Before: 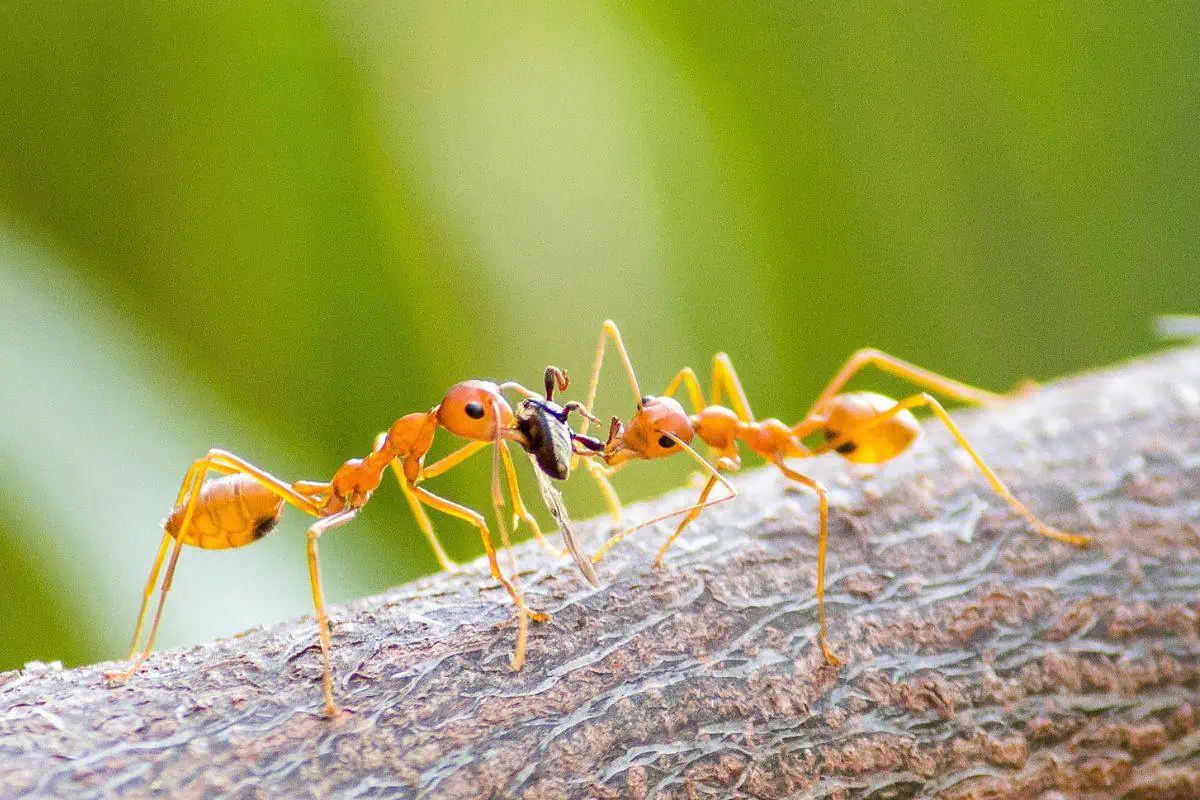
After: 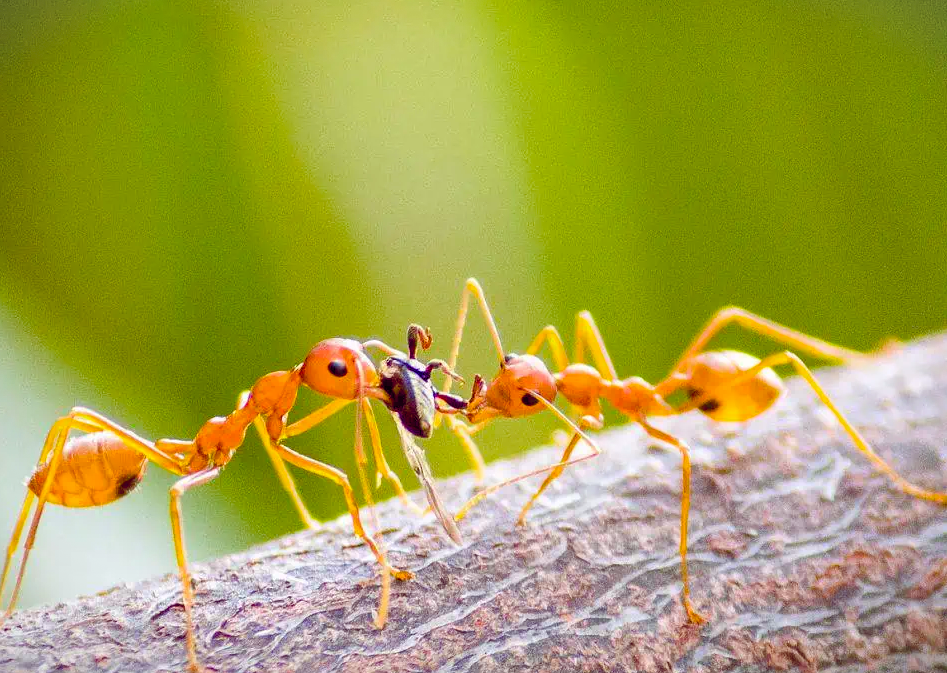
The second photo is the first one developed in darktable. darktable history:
color balance rgb: global offset › chroma 0.288%, global offset › hue 317.5°, linear chroma grading › shadows 31.441%, linear chroma grading › global chroma -2.054%, linear chroma grading › mid-tones 4.396%, perceptual saturation grading › global saturation 25.321%
crop: left 11.424%, top 5.348%, right 9.588%, bottom 10.411%
vignetting: fall-off start 97.79%, fall-off radius 100.46%, width/height ratio 1.372, dithering 8-bit output
